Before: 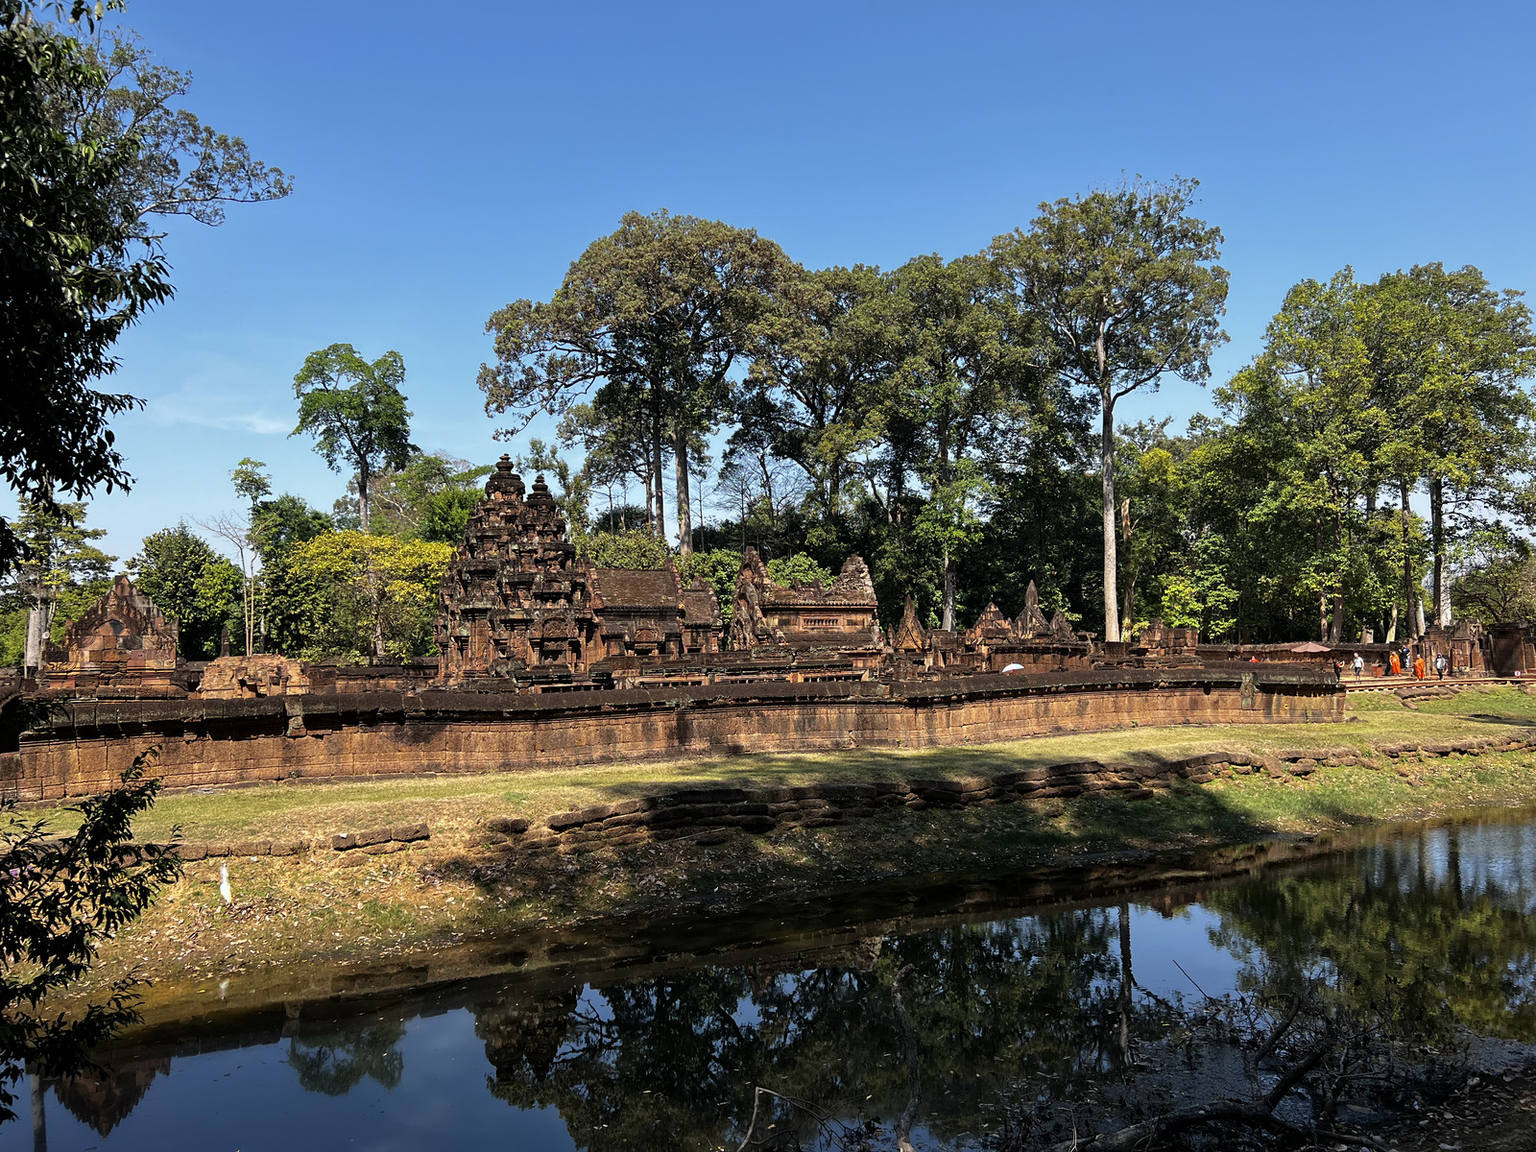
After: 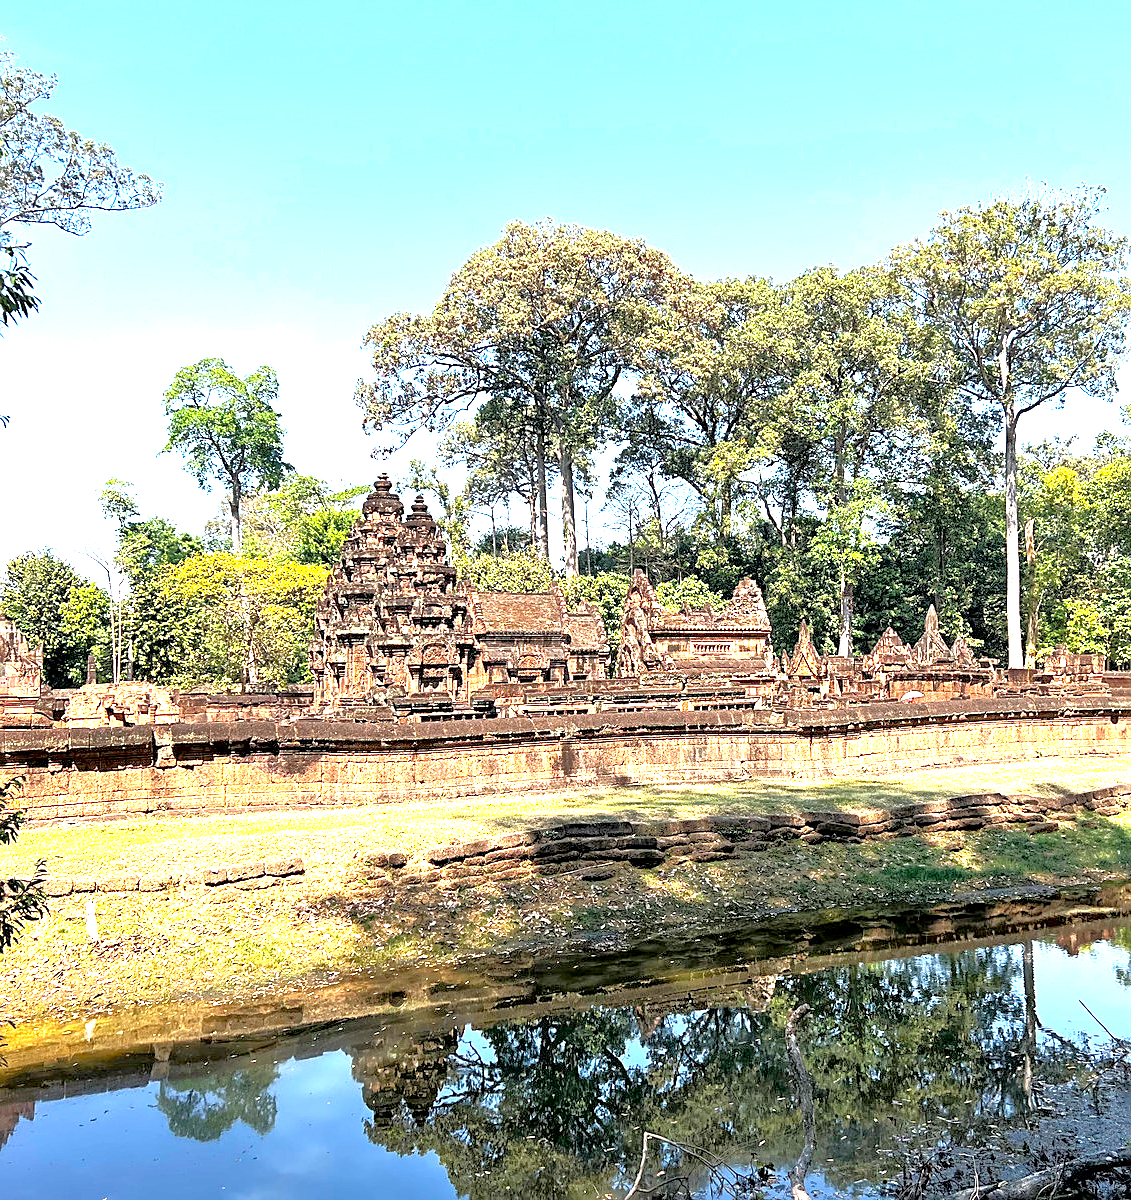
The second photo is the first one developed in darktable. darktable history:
sharpen: on, module defaults
crop and rotate: left 8.977%, right 20.291%
tone equalizer: -7 EV 0.14 EV, -6 EV 0.571 EV, -5 EV 1.11 EV, -4 EV 1.33 EV, -3 EV 1.16 EV, -2 EV 0.6 EV, -1 EV 0.15 EV
exposure: black level correction 0.001, exposure 2.528 EV, compensate highlight preservation false
contrast equalizer: octaves 7, y [[0.5, 0.5, 0.5, 0.539, 0.64, 0.611], [0.5 ×6], [0.5 ×6], [0 ×6], [0 ×6]], mix 0.133
